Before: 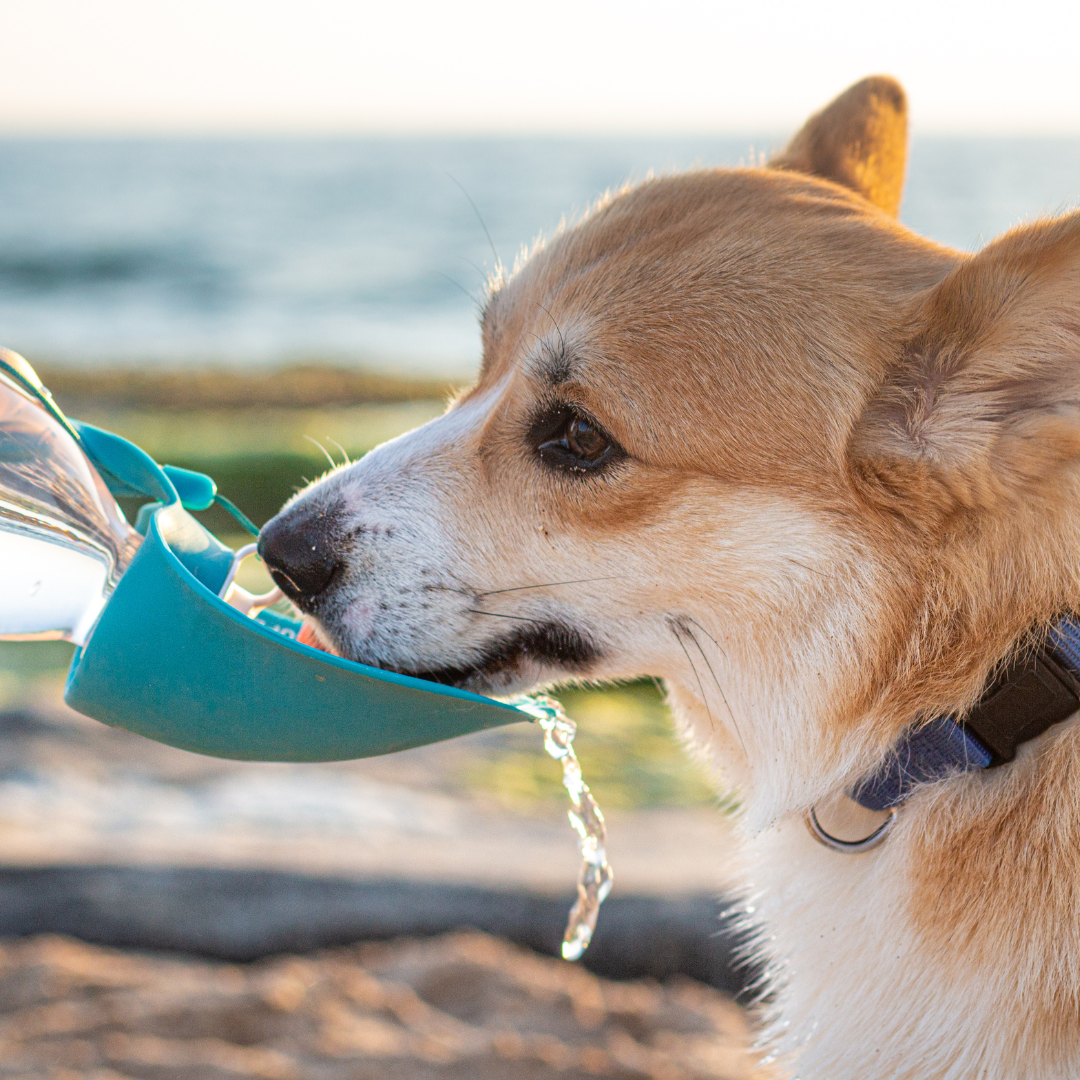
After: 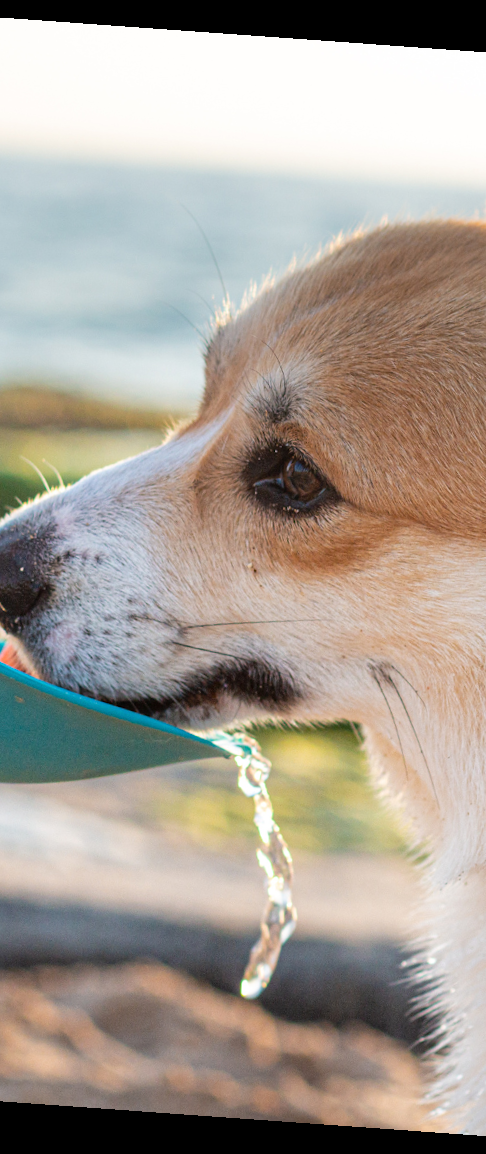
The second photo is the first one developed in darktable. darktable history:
rotate and perspective: rotation 4.1°, automatic cropping off
crop: left 28.583%, right 29.231%
